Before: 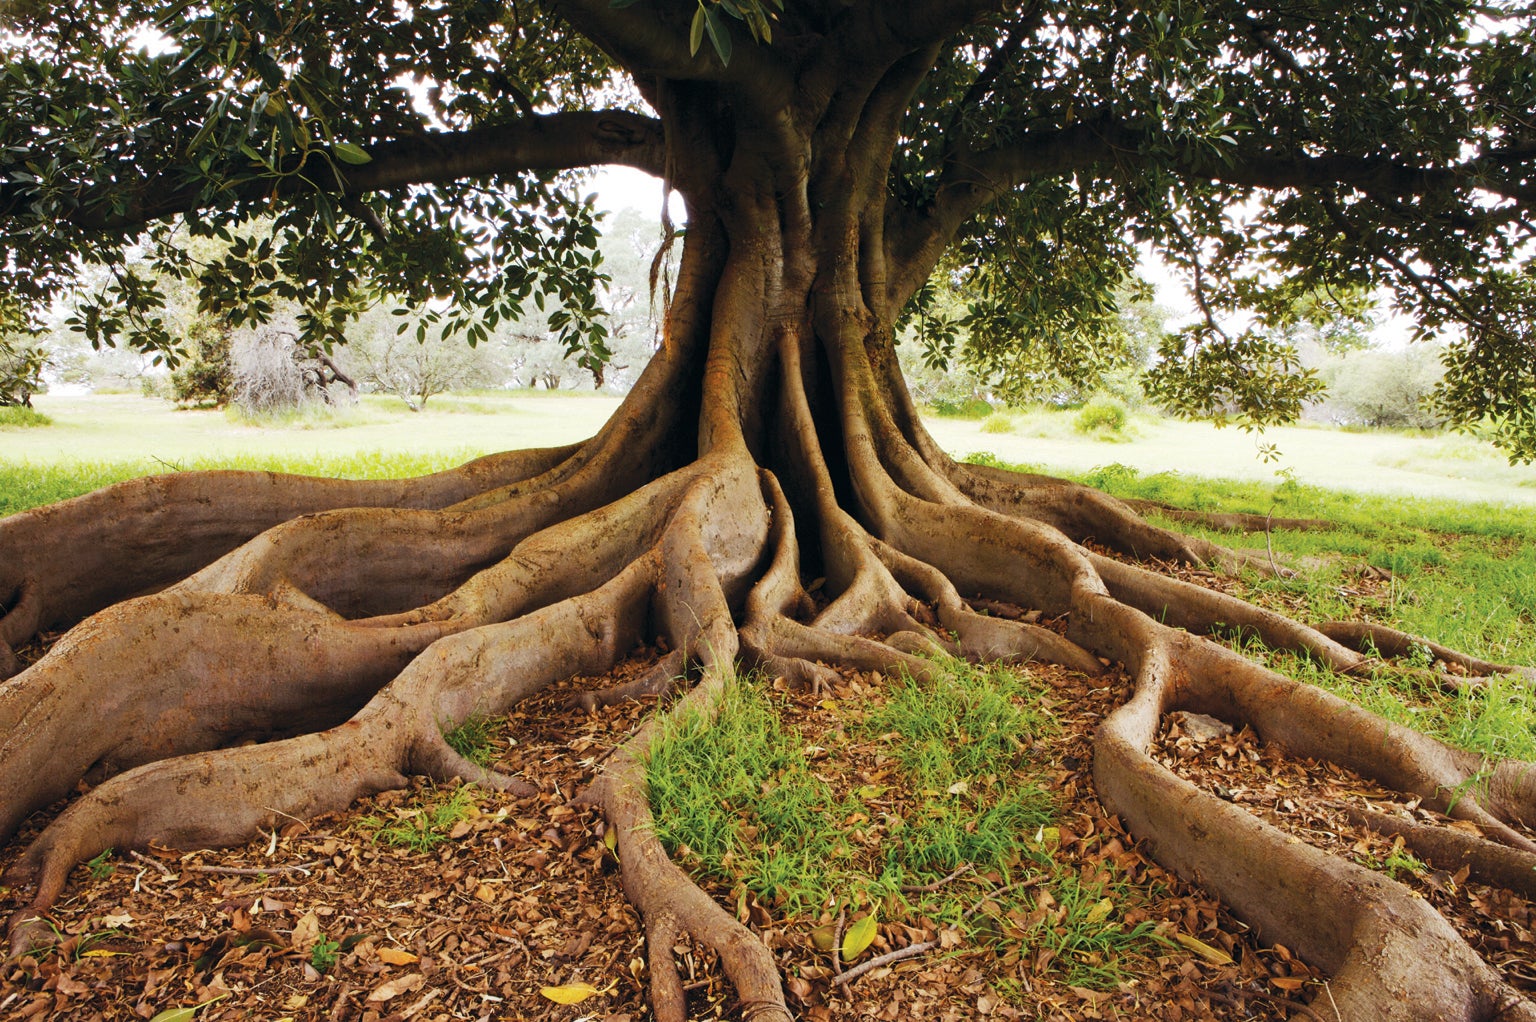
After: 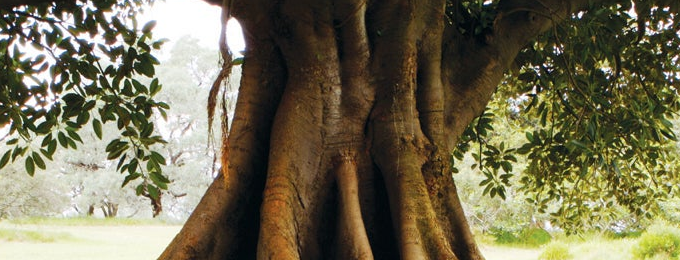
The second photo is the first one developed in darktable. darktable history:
crop: left 28.781%, top 16.85%, right 26.719%, bottom 57.62%
